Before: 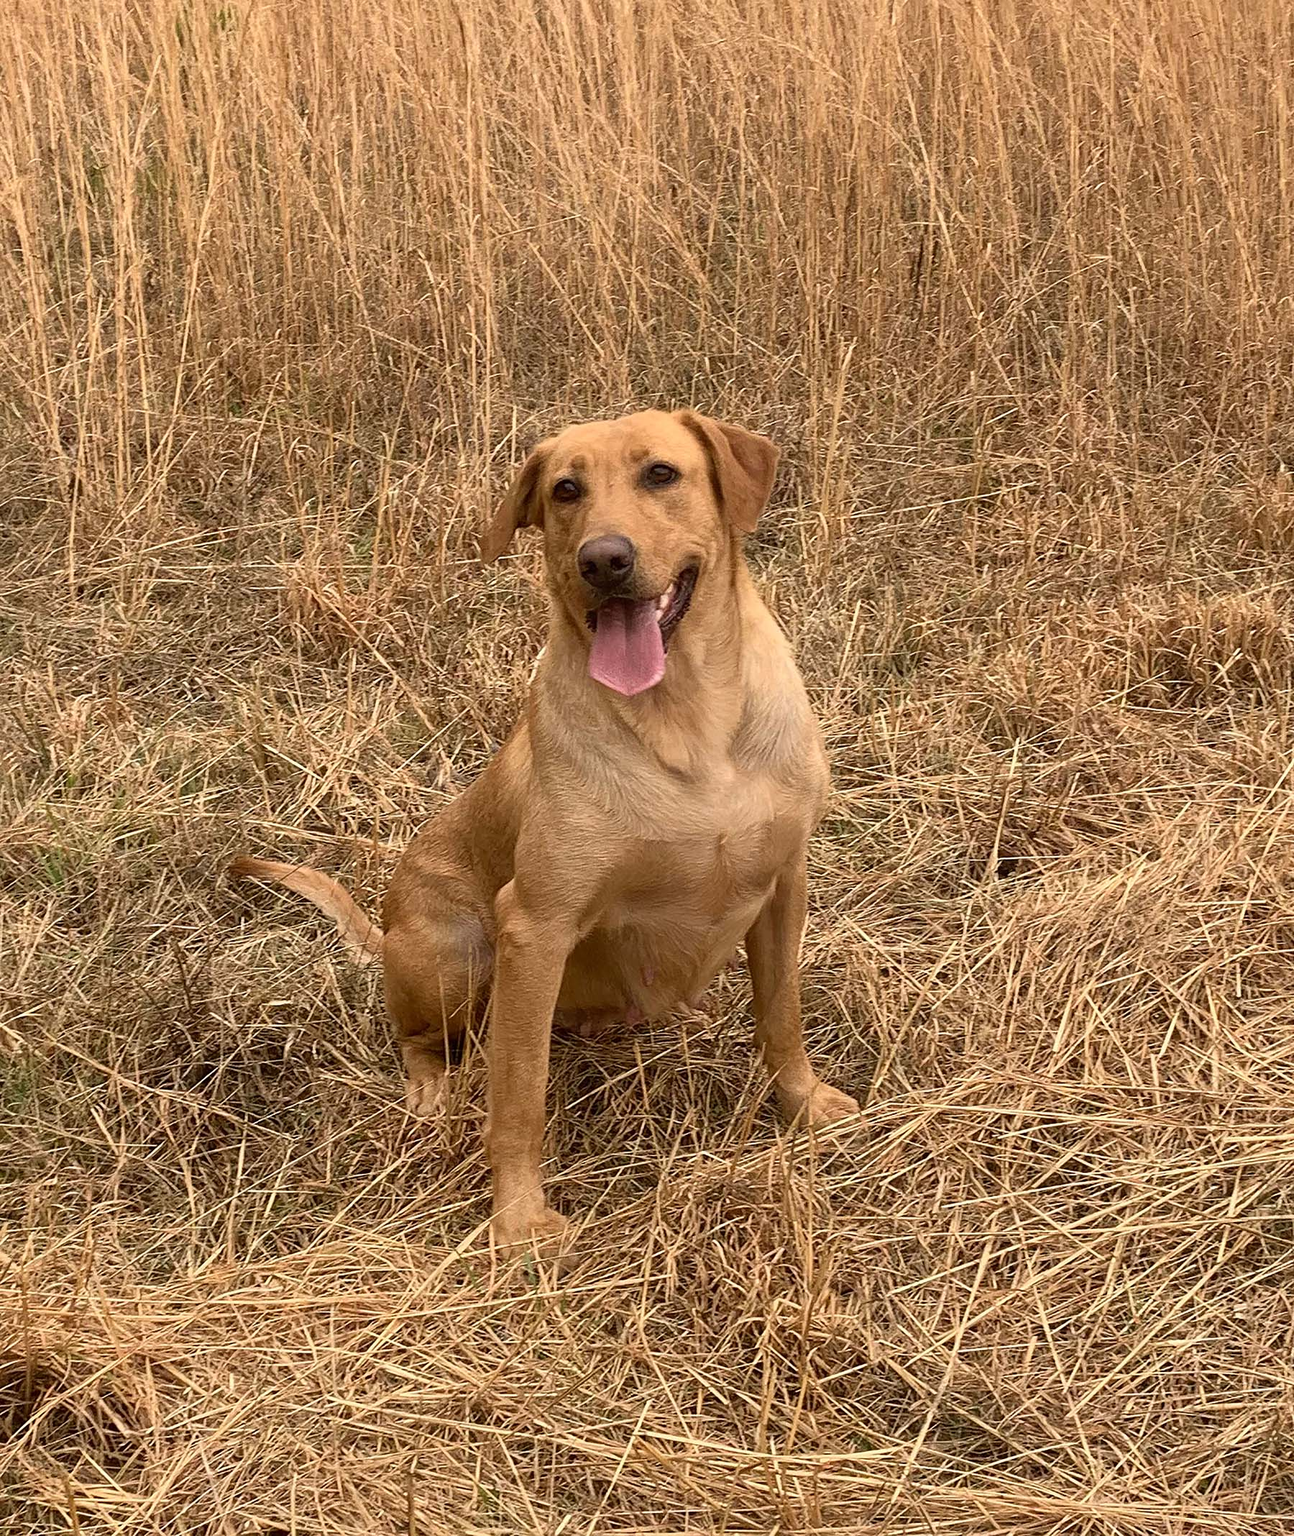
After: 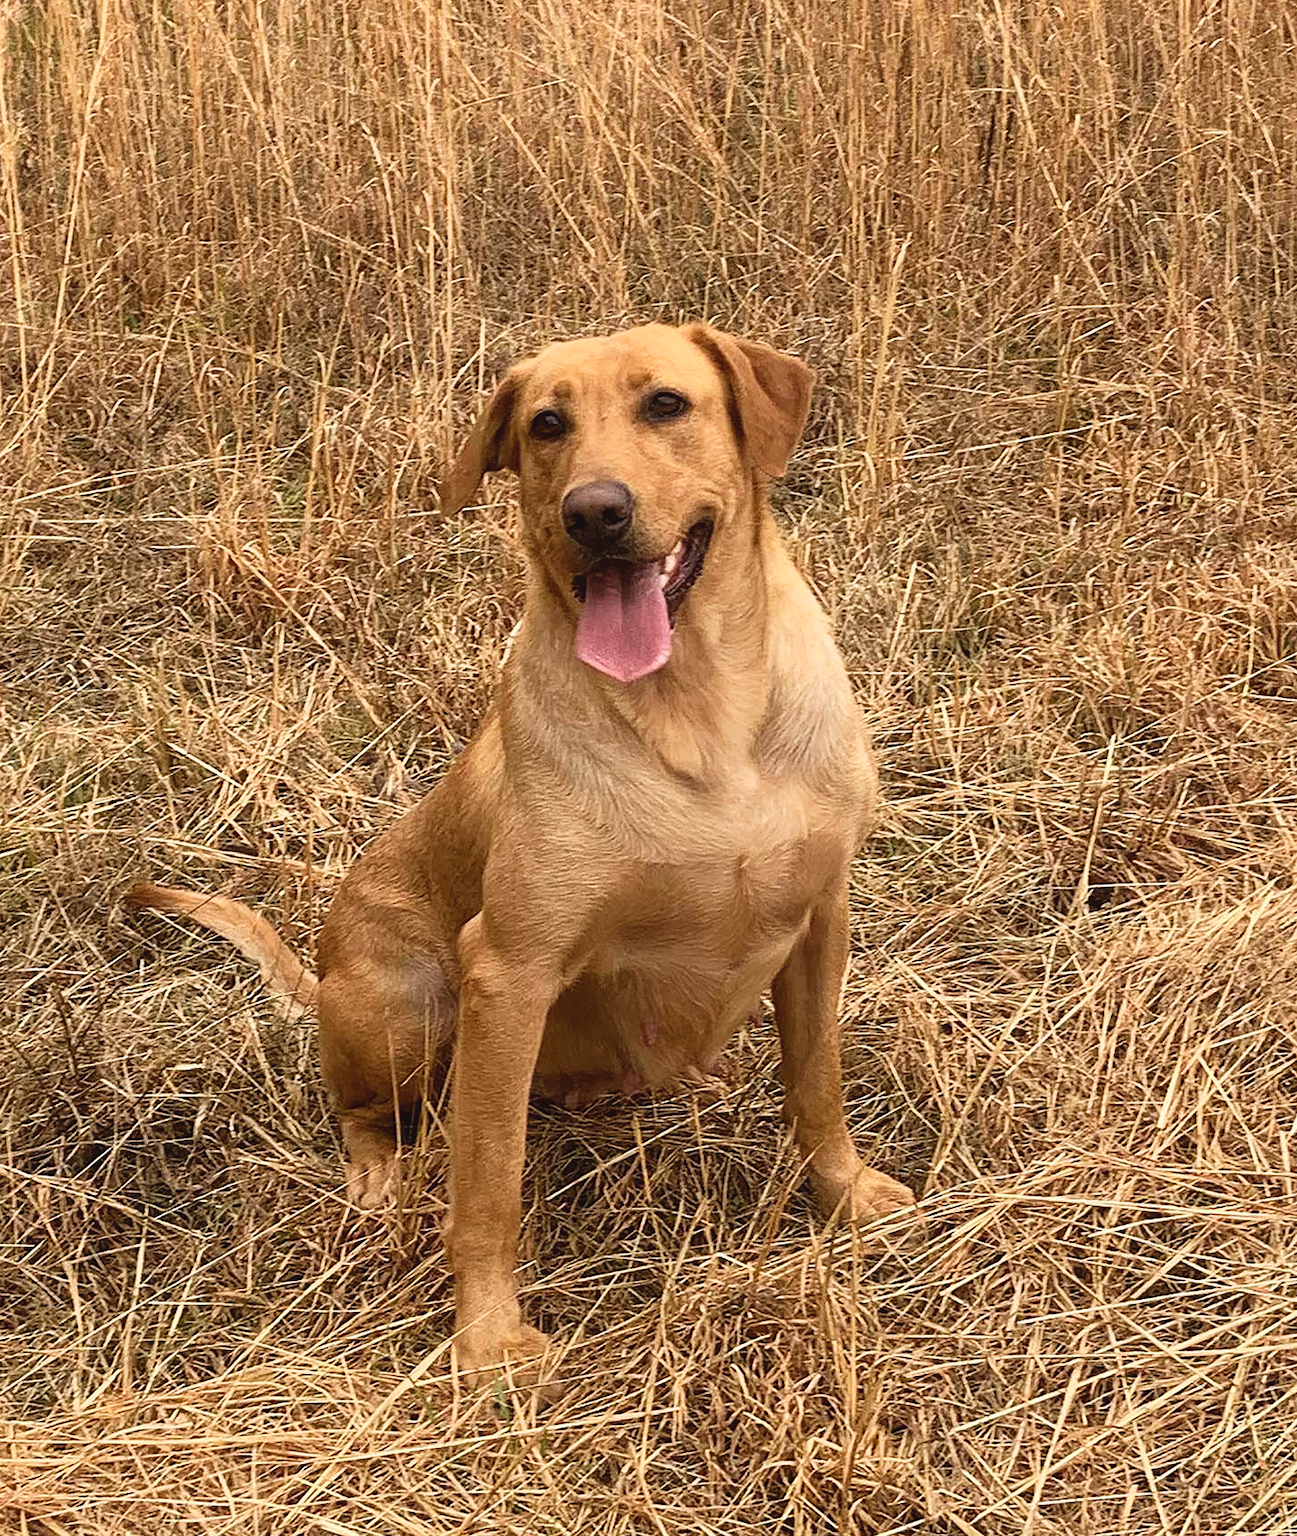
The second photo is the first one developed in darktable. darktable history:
crop and rotate: left 10.022%, top 9.956%, right 9.975%, bottom 10.247%
tone curve: curves: ch0 [(0, 0.036) (0.119, 0.115) (0.461, 0.479) (0.715, 0.767) (0.817, 0.865) (1, 0.998)]; ch1 [(0, 0) (0.377, 0.416) (0.44, 0.461) (0.487, 0.49) (0.514, 0.525) (0.538, 0.561) (0.67, 0.713) (1, 1)]; ch2 [(0, 0) (0.38, 0.405) (0.463, 0.445) (0.492, 0.486) (0.529, 0.533) (0.578, 0.59) (0.653, 0.698) (1, 1)], preserve colors none
